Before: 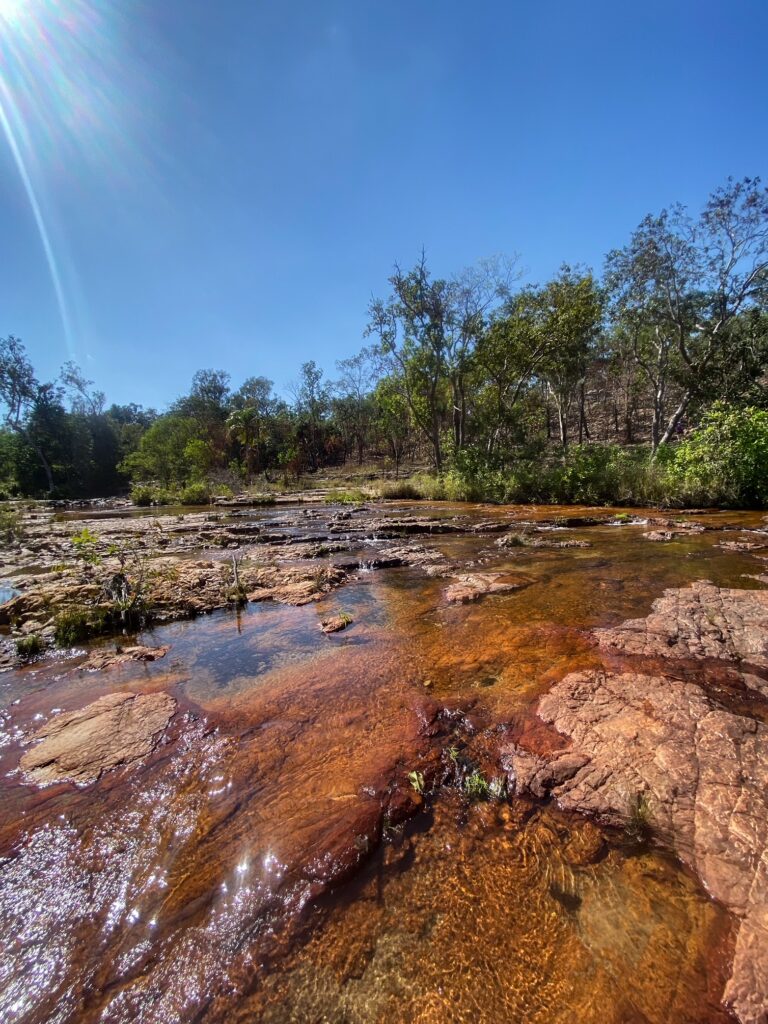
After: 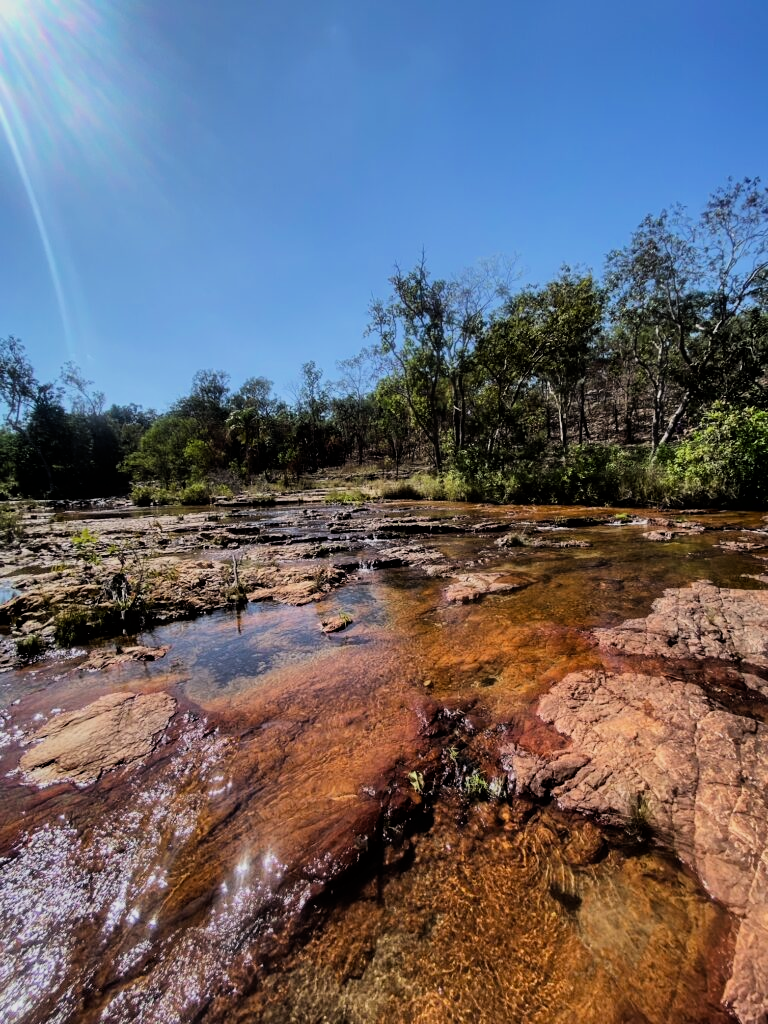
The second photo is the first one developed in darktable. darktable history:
filmic rgb: black relative exposure -7.49 EV, white relative exposure 4.99 EV, hardness 3.34, contrast 1.298, color science v6 (2022)
